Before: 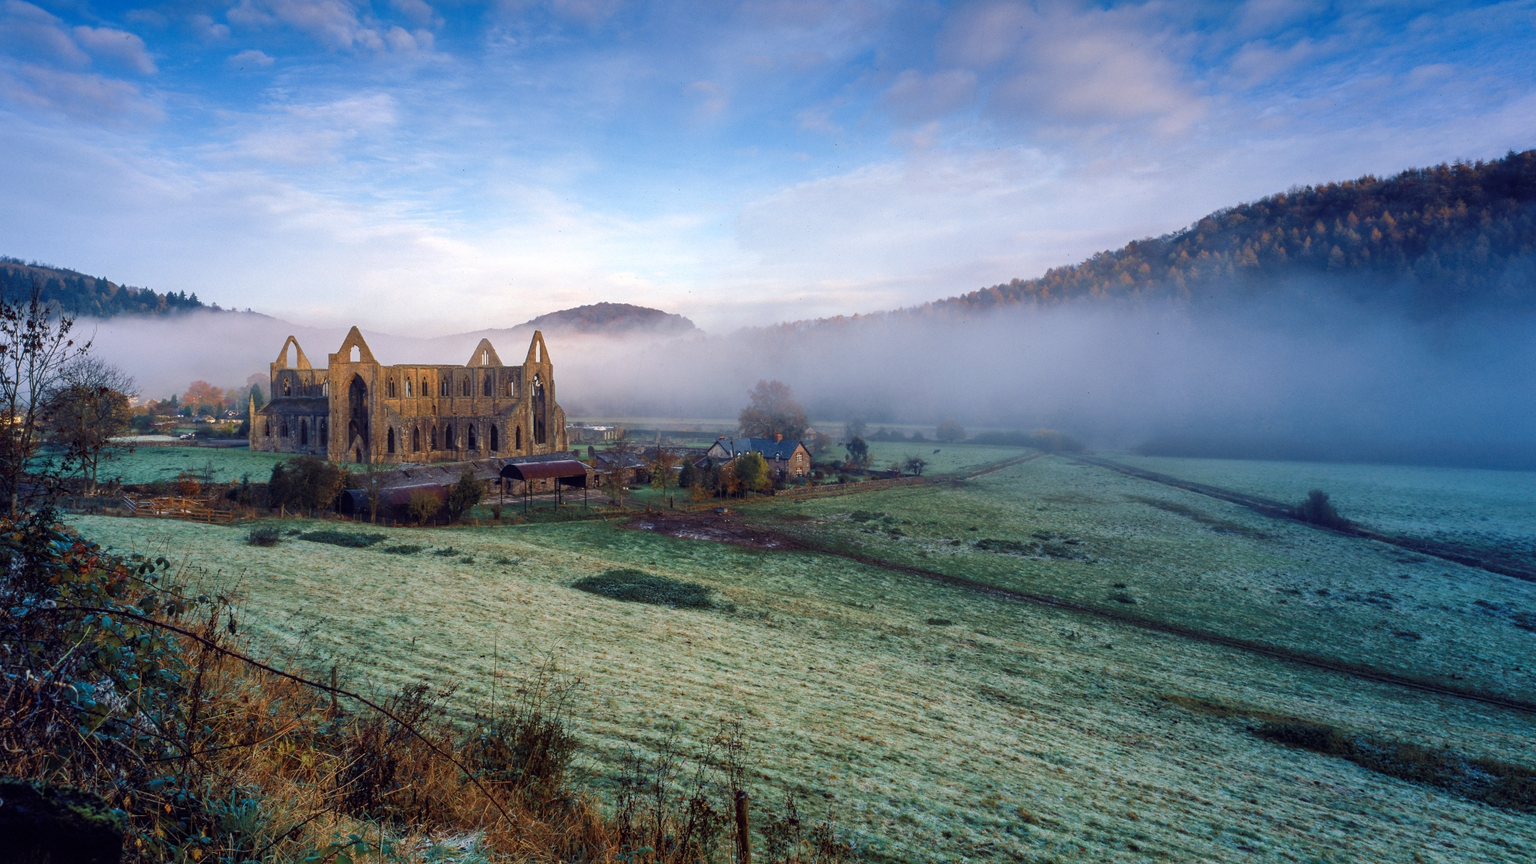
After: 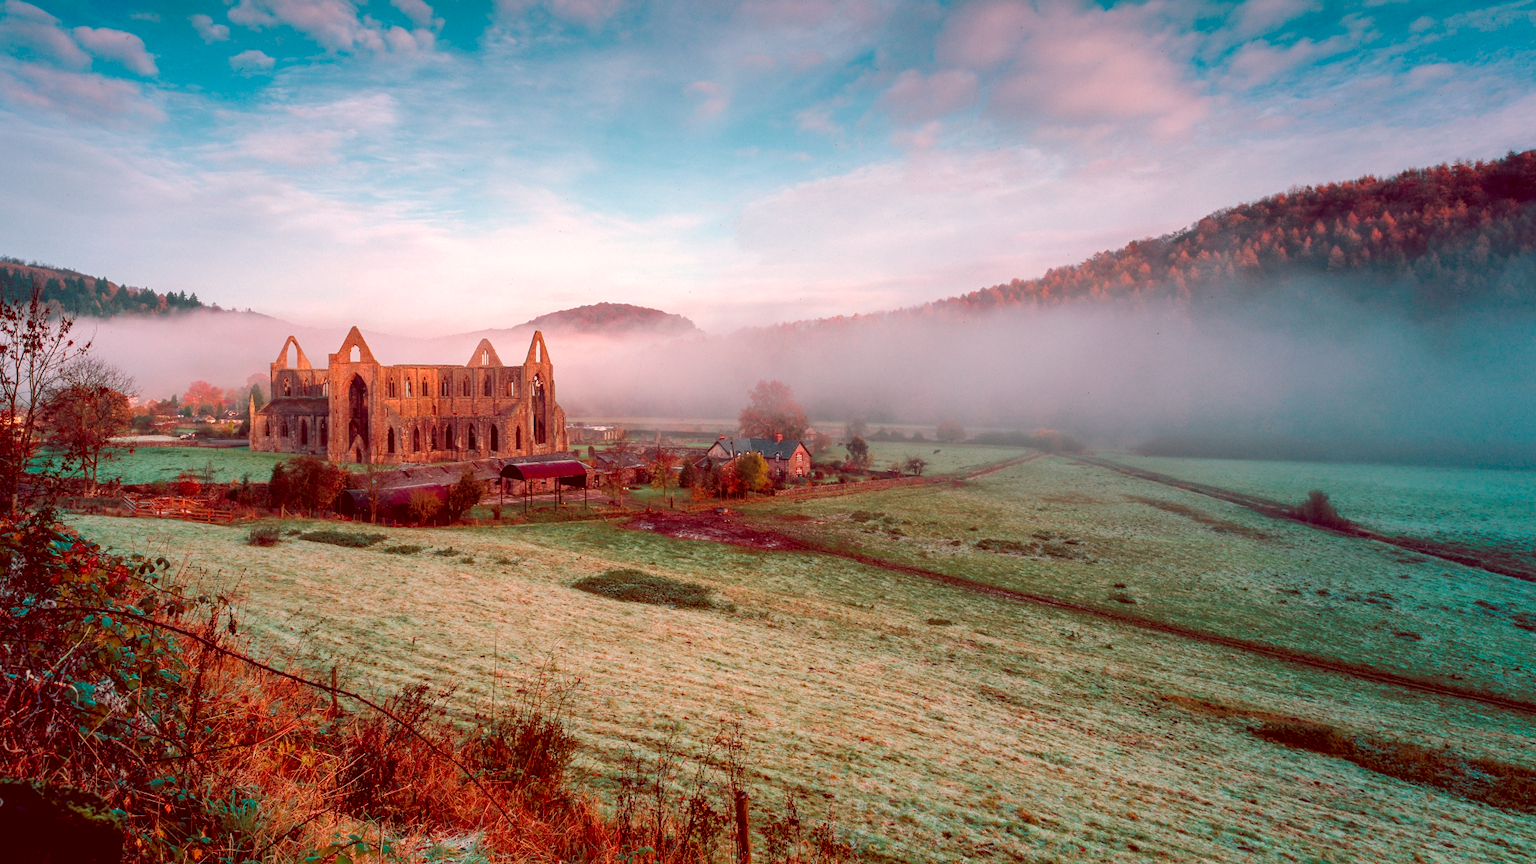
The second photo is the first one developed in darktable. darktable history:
color correction: highlights a* 9.03, highlights b* 8.71, shadows a* 40, shadows b* 40, saturation 0.8
white balance: red 1.004, blue 1.024
